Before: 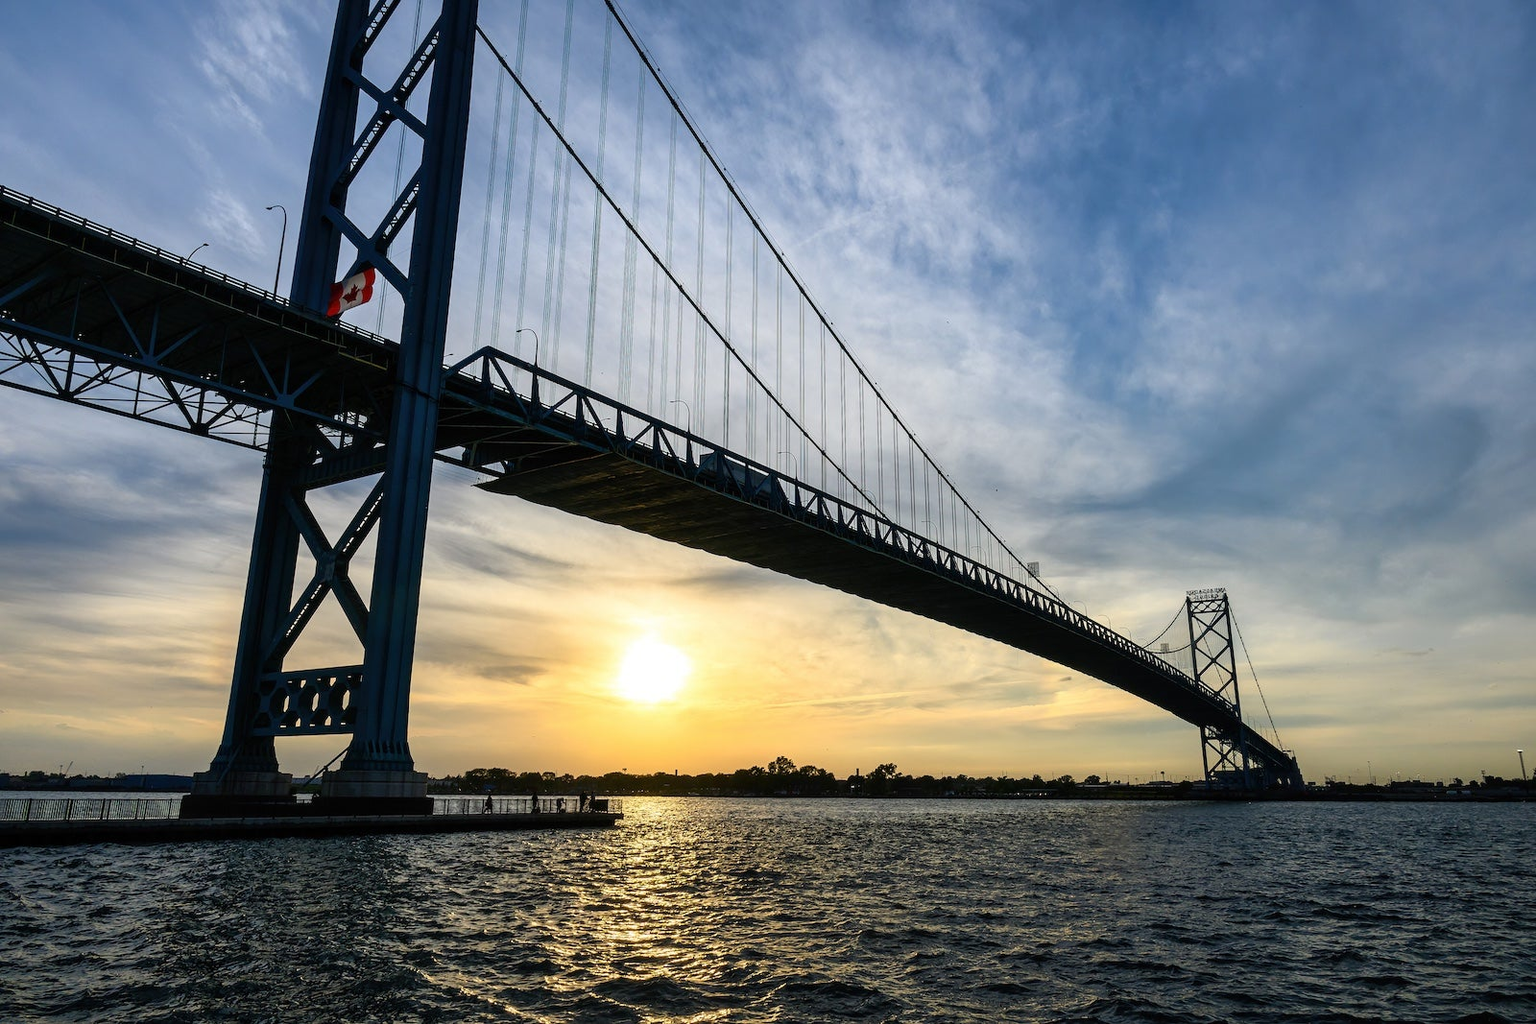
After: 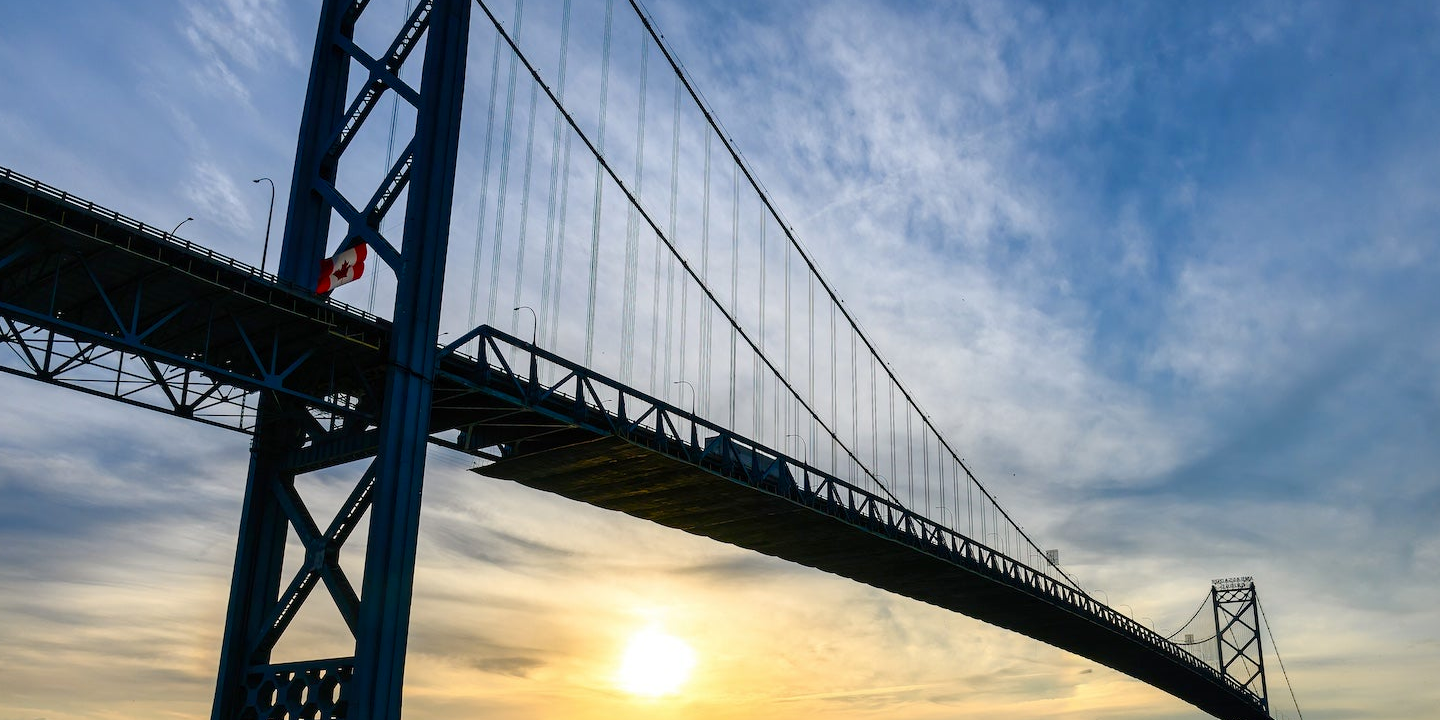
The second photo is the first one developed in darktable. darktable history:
crop: left 1.509%, top 3.452%, right 7.696%, bottom 28.452%
color balance rgb: perceptual saturation grading › global saturation 20%, perceptual saturation grading › highlights -25%, perceptual saturation grading › shadows 25%
